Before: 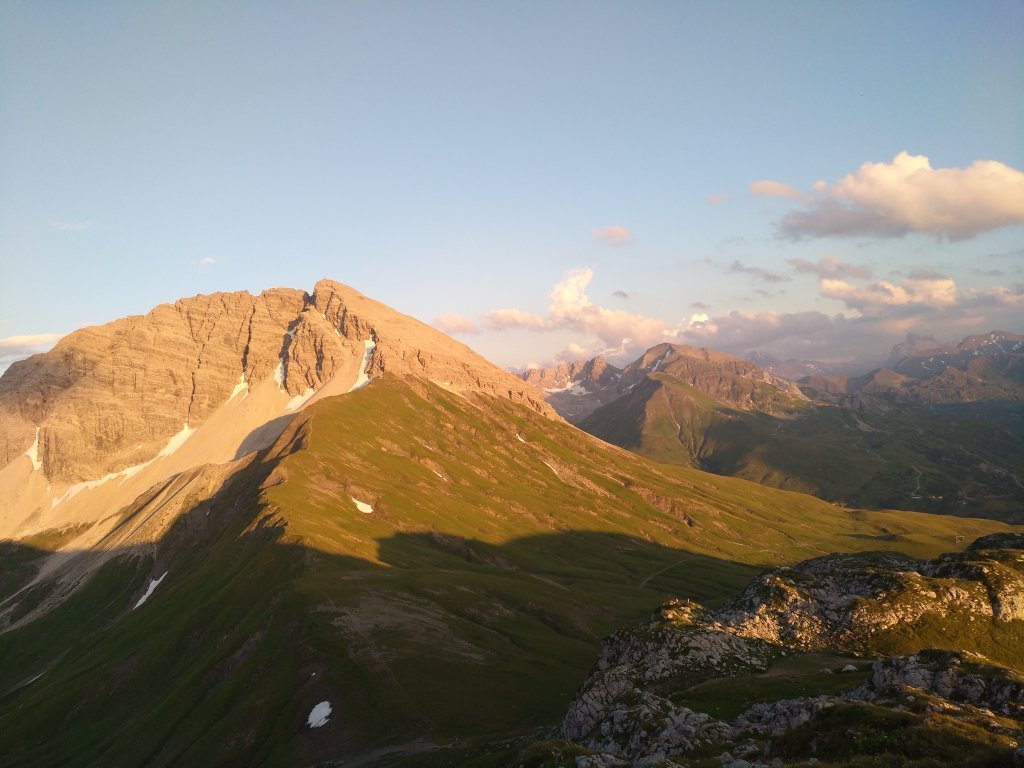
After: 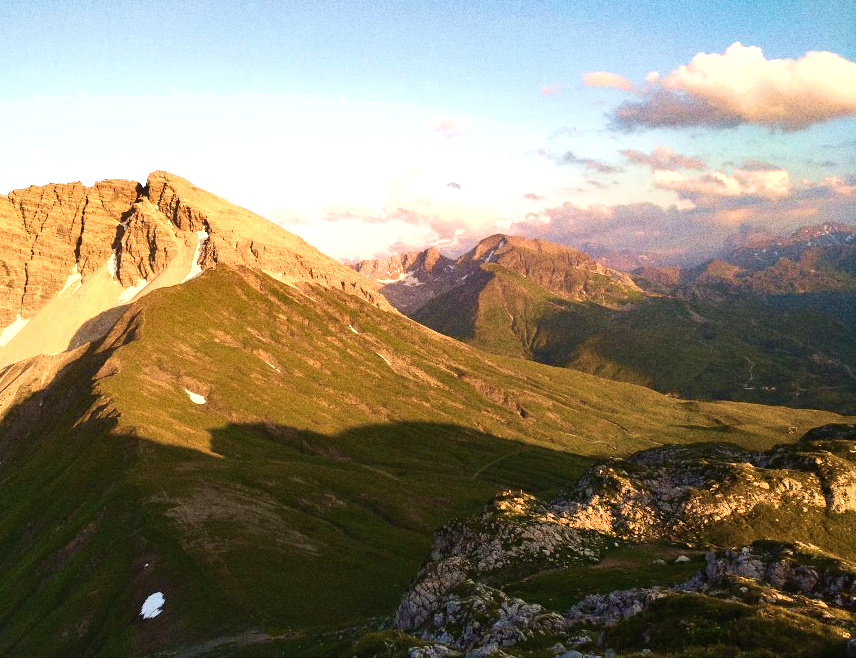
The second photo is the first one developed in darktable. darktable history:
tone equalizer: -8 EV -0.75 EV, -7 EV -0.7 EV, -6 EV -0.6 EV, -5 EV -0.4 EV, -3 EV 0.4 EV, -2 EV 0.6 EV, -1 EV 0.7 EV, +0 EV 0.75 EV, edges refinement/feathering 500, mask exposure compensation -1.57 EV, preserve details no
shadows and highlights: shadows 52.42, soften with gaussian
crop: left 16.315%, top 14.246%
velvia: strength 74%
grain: coarseness 0.09 ISO, strength 40%
